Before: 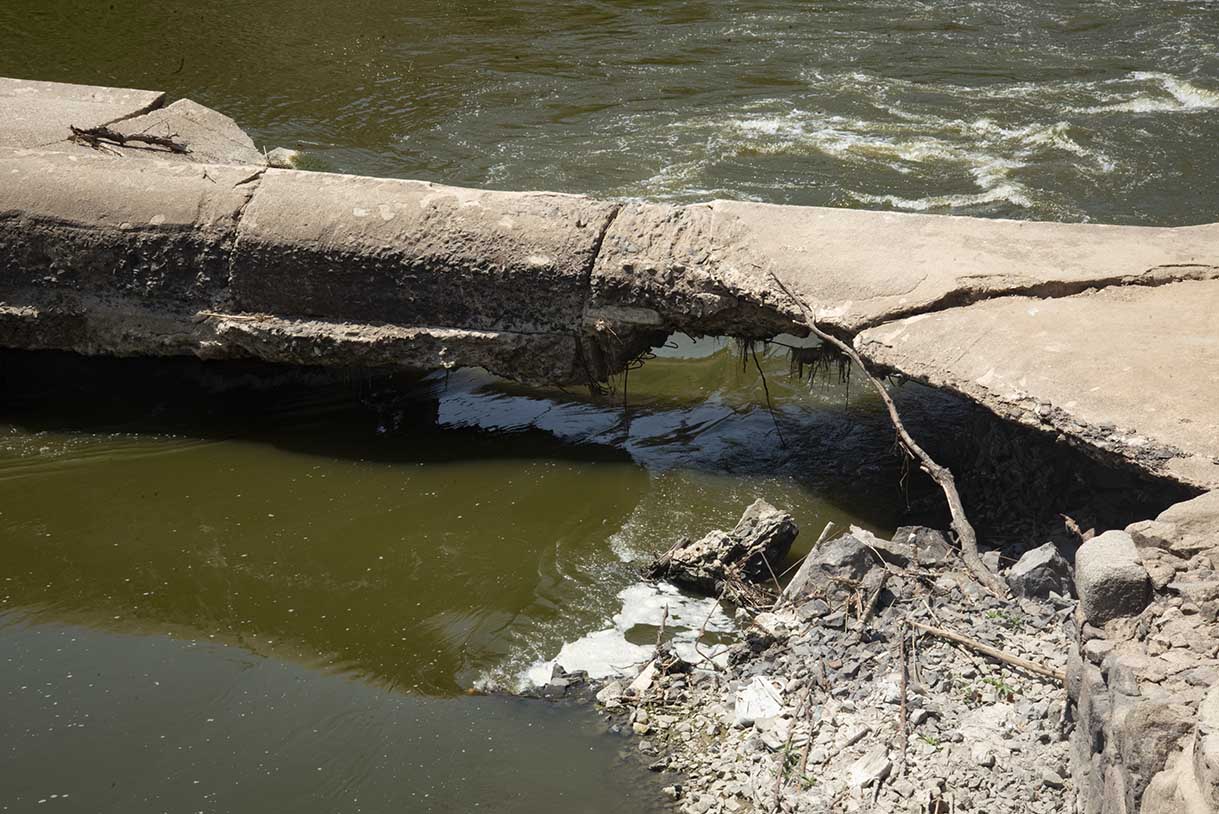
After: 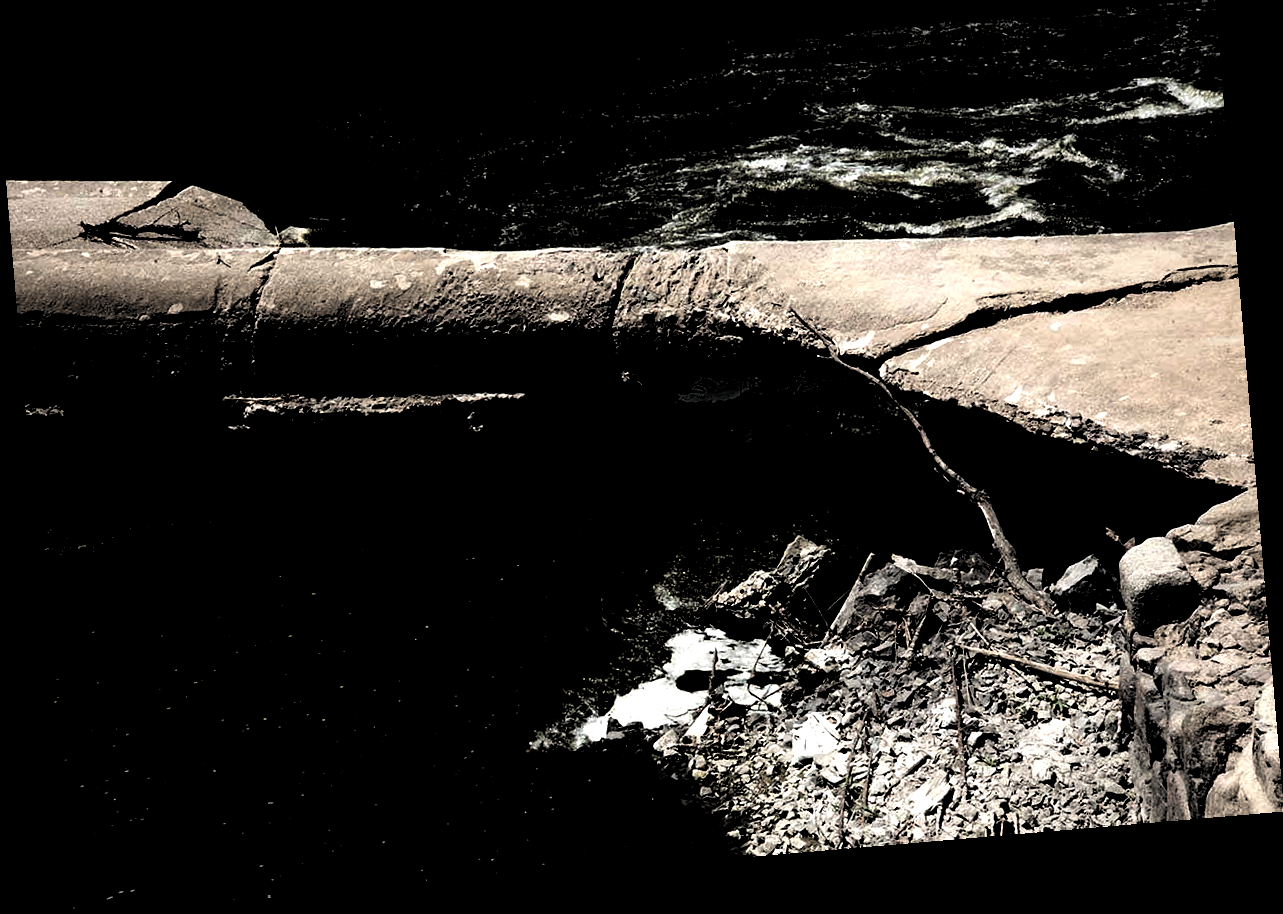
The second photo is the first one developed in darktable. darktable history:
base curve: curves: ch0 [(0, 0) (0.297, 0.298) (1, 1)], preserve colors none
tone equalizer: -8 EV -0.417 EV, -7 EV -0.389 EV, -6 EV -0.333 EV, -5 EV -0.222 EV, -3 EV 0.222 EV, -2 EV 0.333 EV, -1 EV 0.389 EV, +0 EV 0.417 EV, edges refinement/feathering 500, mask exposure compensation -1.57 EV, preserve details no
rotate and perspective: rotation -4.86°, automatic cropping off
levels: levels [0.514, 0.759, 1]
white balance: red 1, blue 1
